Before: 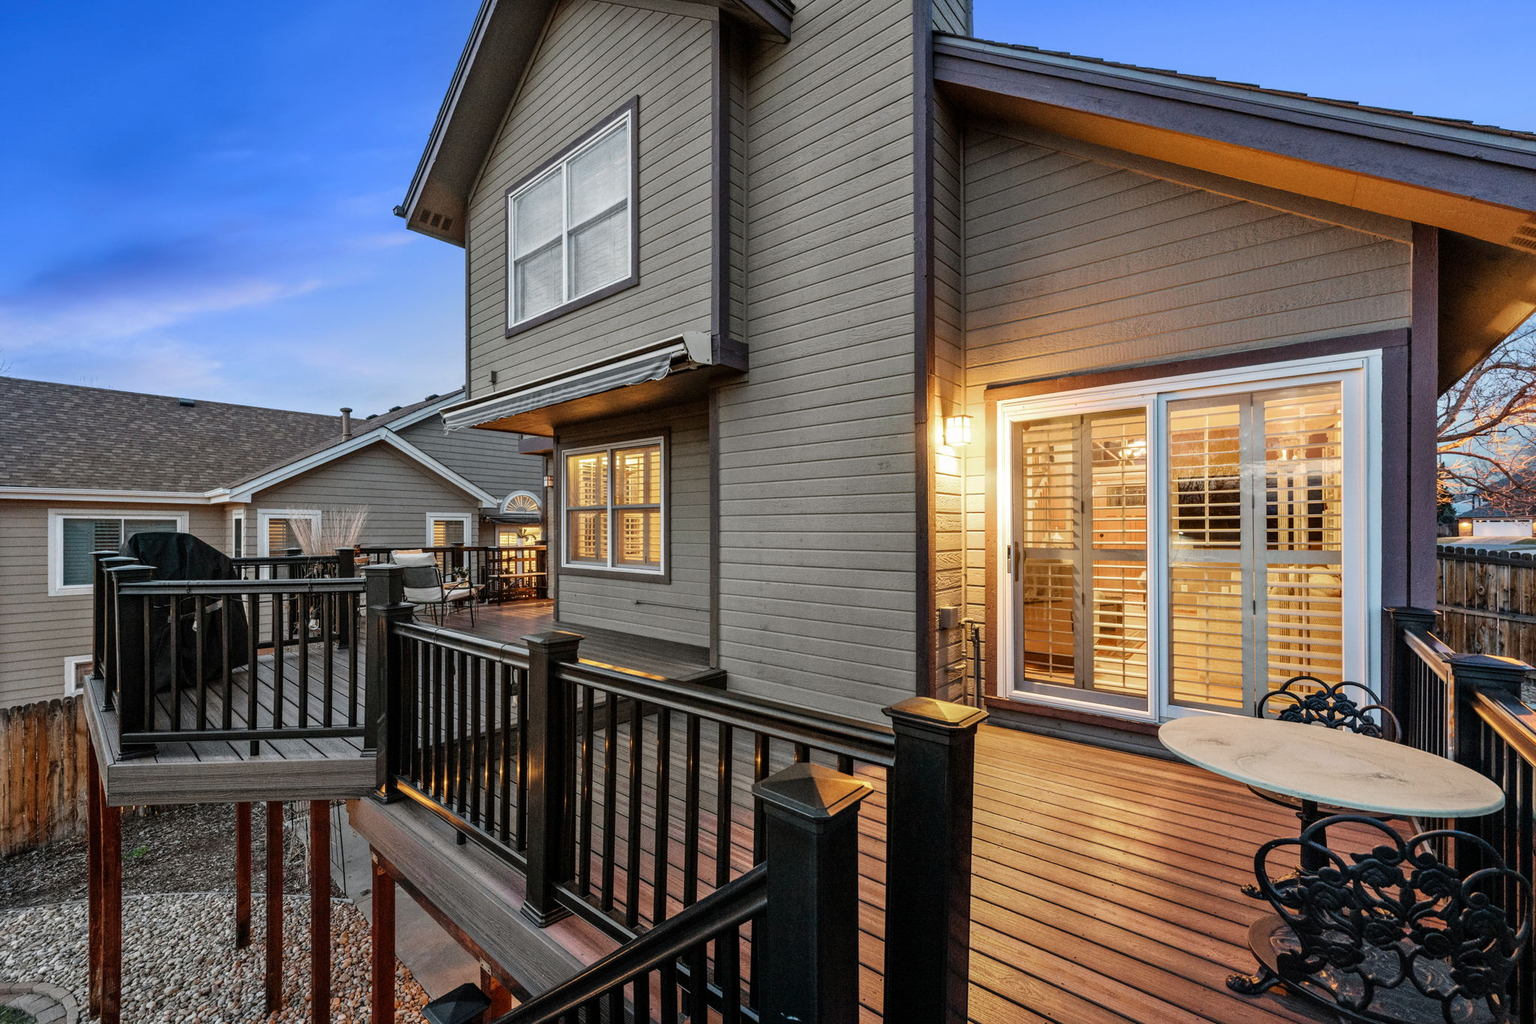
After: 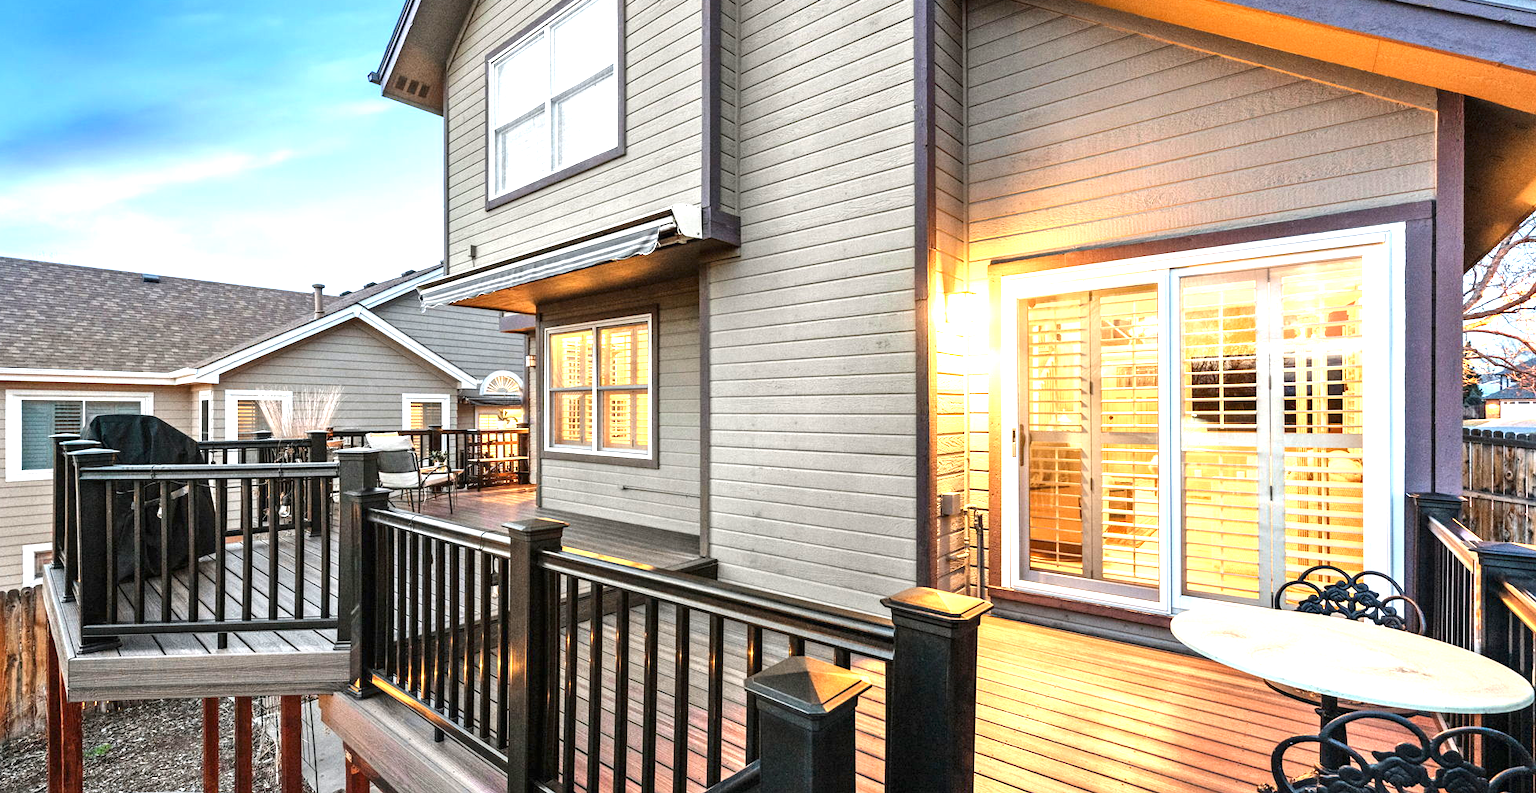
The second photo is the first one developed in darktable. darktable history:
exposure: black level correction 0, exposure 1.547 EV, compensate exposure bias true, compensate highlight preservation false
crop and rotate: left 2.808%, top 13.433%, right 1.872%, bottom 12.641%
